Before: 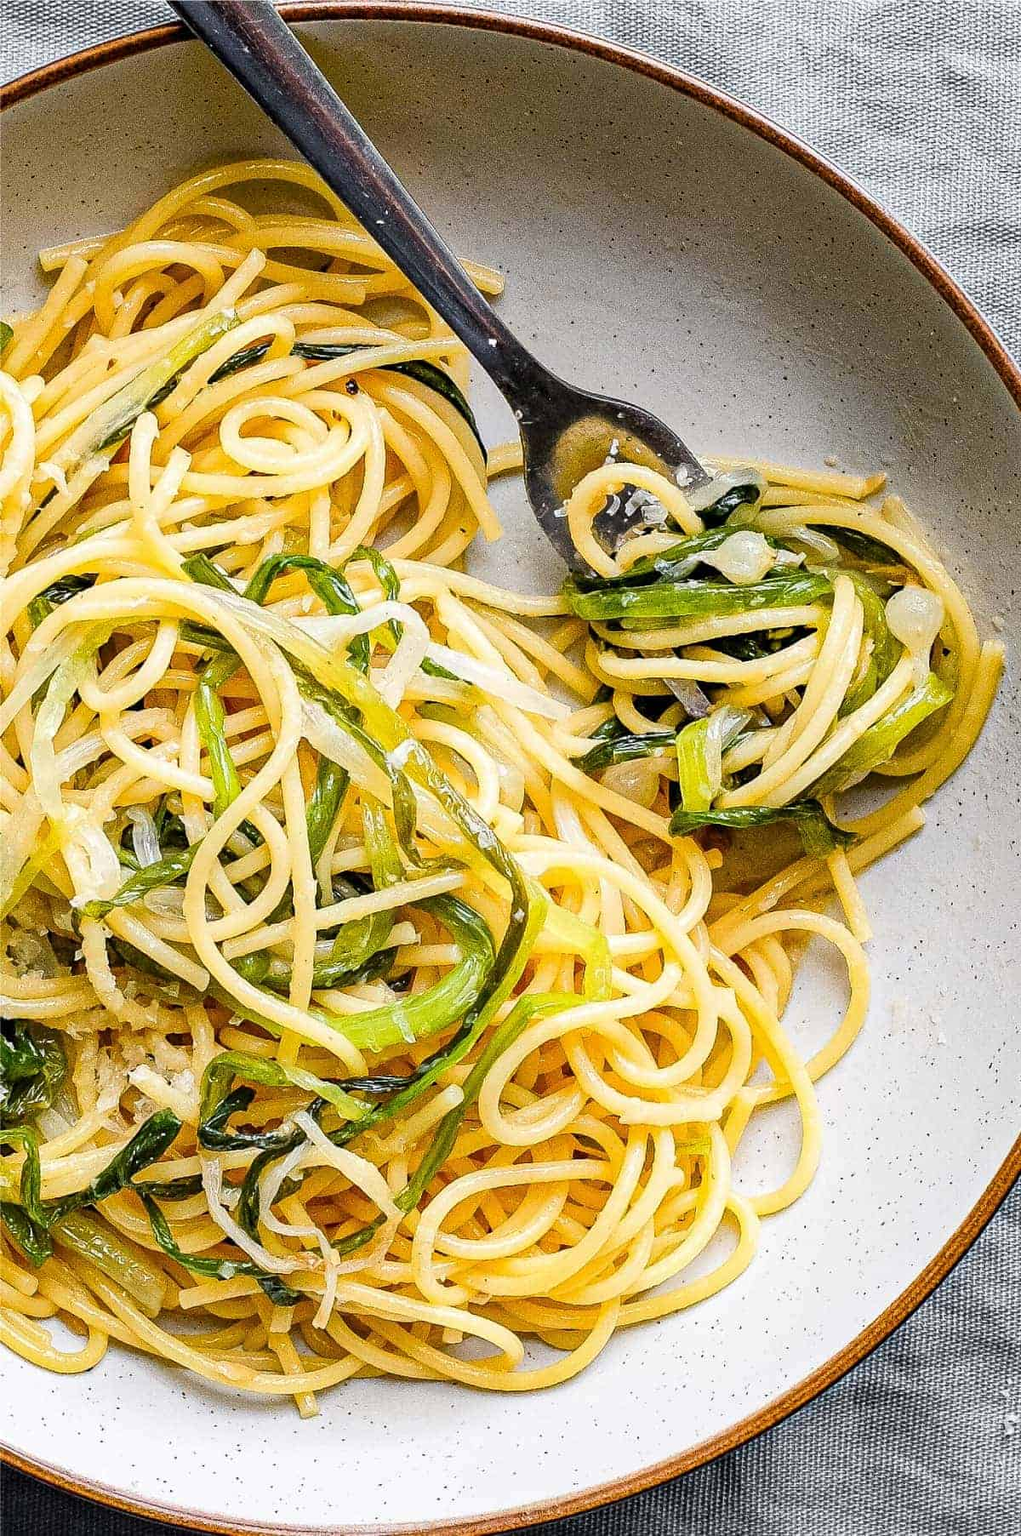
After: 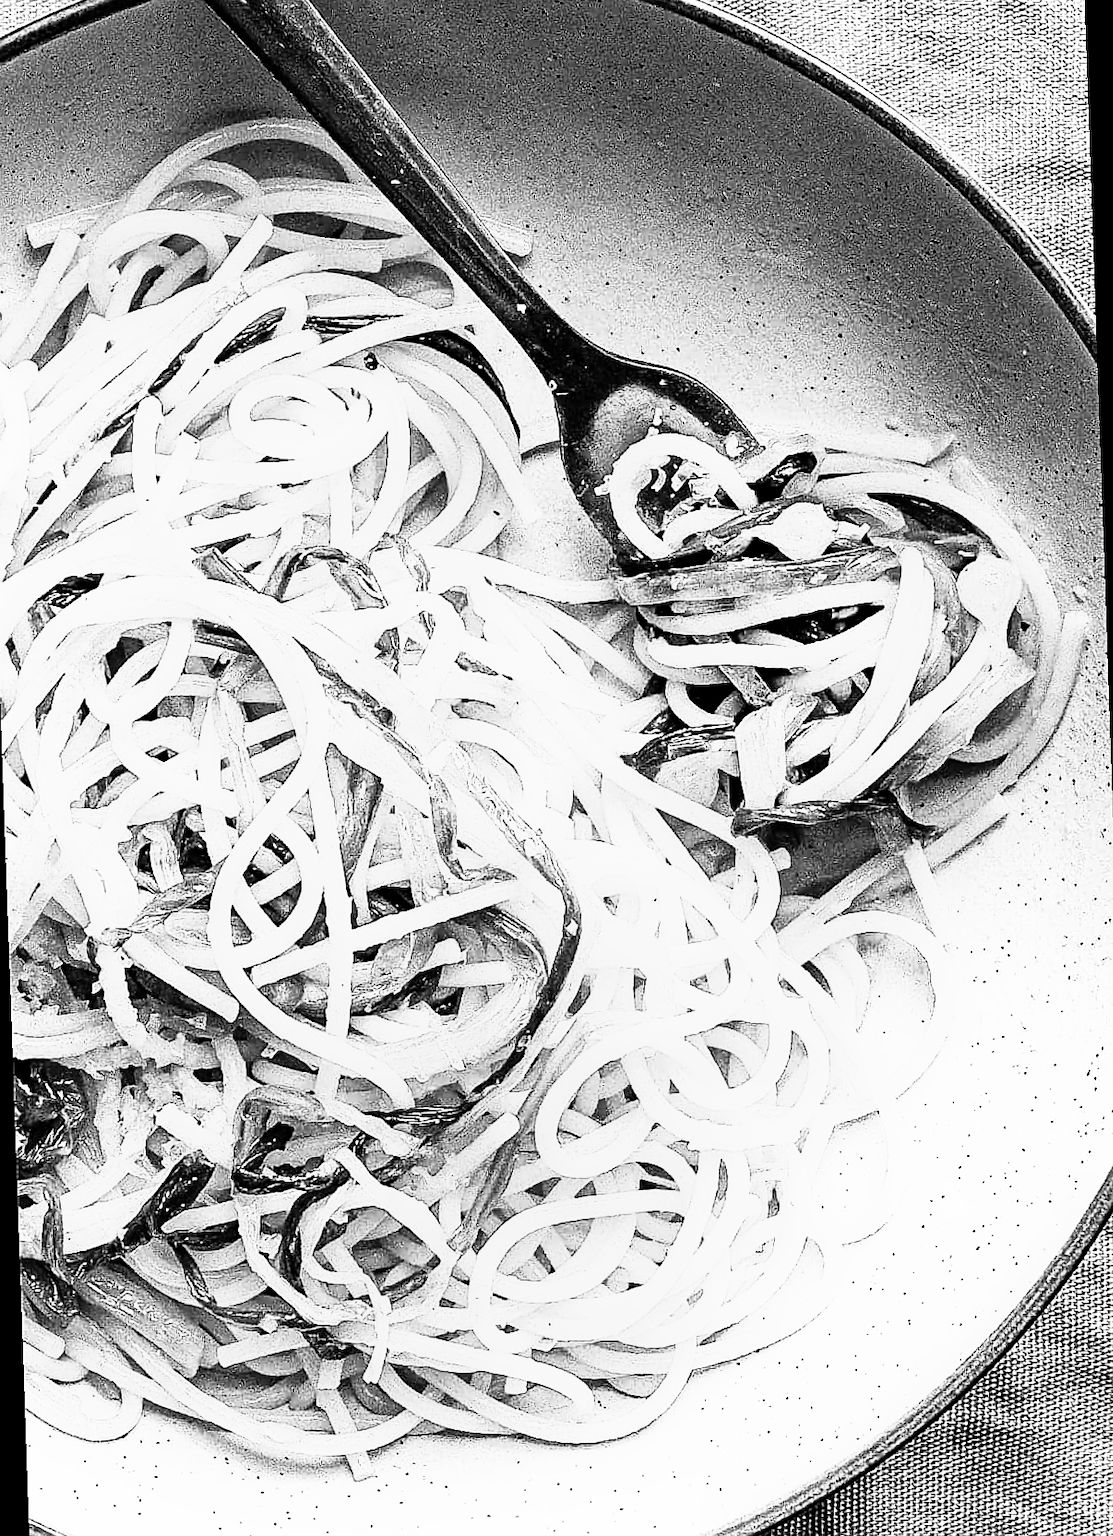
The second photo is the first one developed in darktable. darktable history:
monochrome: on, module defaults
shadows and highlights: shadows -62.32, white point adjustment -5.22, highlights 61.59
rotate and perspective: rotation -2°, crop left 0.022, crop right 0.978, crop top 0.049, crop bottom 0.951
haze removal: strength 0.29, distance 0.25, compatibility mode true, adaptive false
tone equalizer: on, module defaults
sharpen: on, module defaults
levels: levels [0.016, 0.5, 0.996]
tone curve: curves: ch0 [(0, 0.018) (0.162, 0.128) (0.434, 0.478) (0.667, 0.785) (0.819, 0.943) (1, 0.991)]; ch1 [(0, 0) (0.402, 0.36) (0.476, 0.449) (0.506, 0.505) (0.523, 0.518) (0.579, 0.626) (0.641, 0.668) (0.693, 0.745) (0.861, 0.934) (1, 1)]; ch2 [(0, 0) (0.424, 0.388) (0.483, 0.472) (0.503, 0.505) (0.521, 0.519) (0.547, 0.581) (0.582, 0.648) (0.699, 0.759) (0.997, 0.858)], color space Lab, independent channels
